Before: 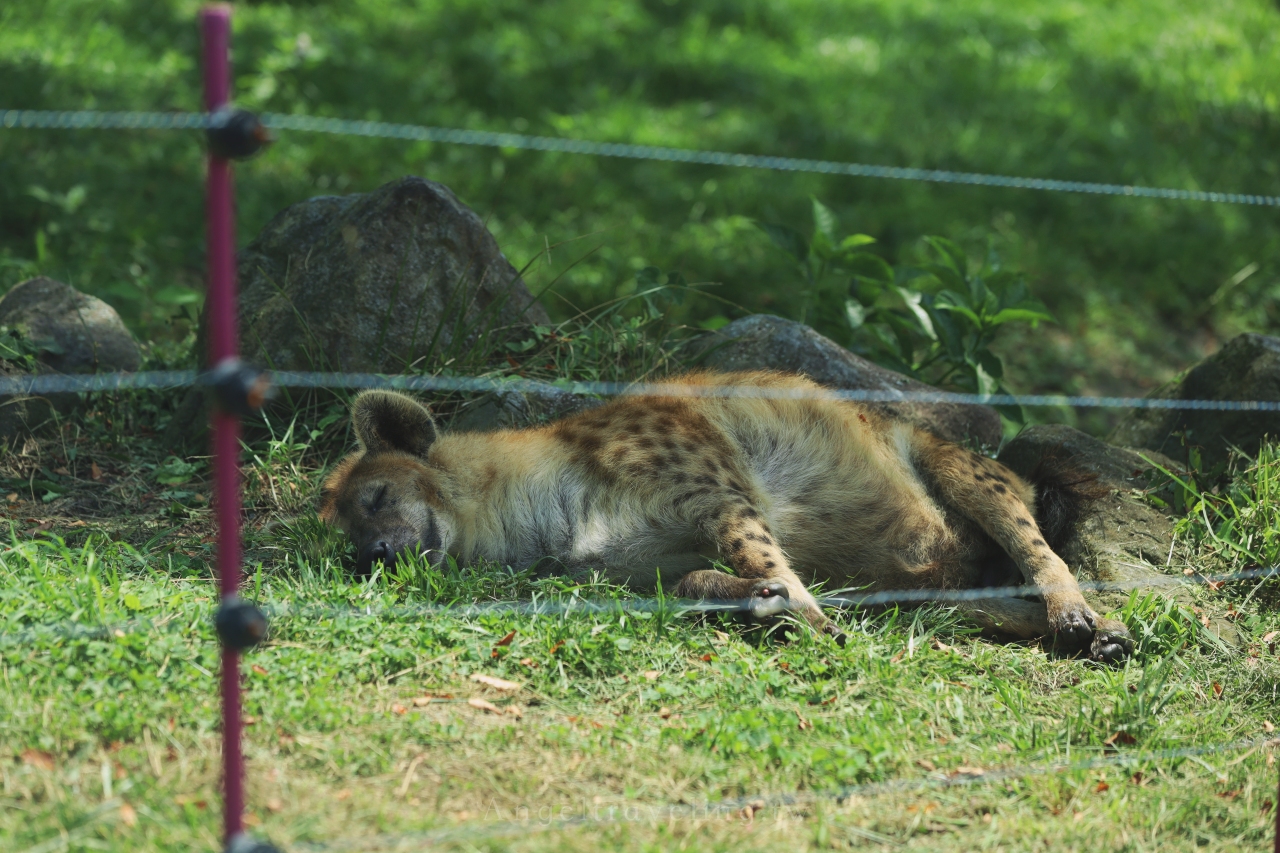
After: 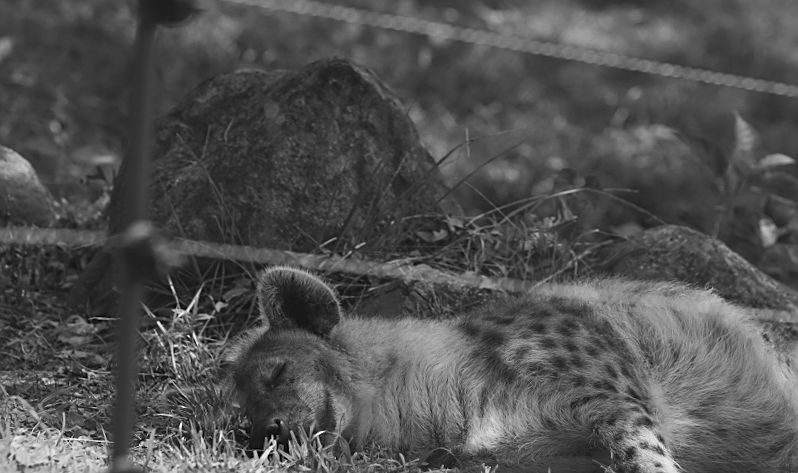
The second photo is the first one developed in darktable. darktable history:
crop and rotate: angle -4.99°, left 2.122%, top 6.945%, right 27.566%, bottom 30.519%
sharpen: on, module defaults
monochrome: on, module defaults
